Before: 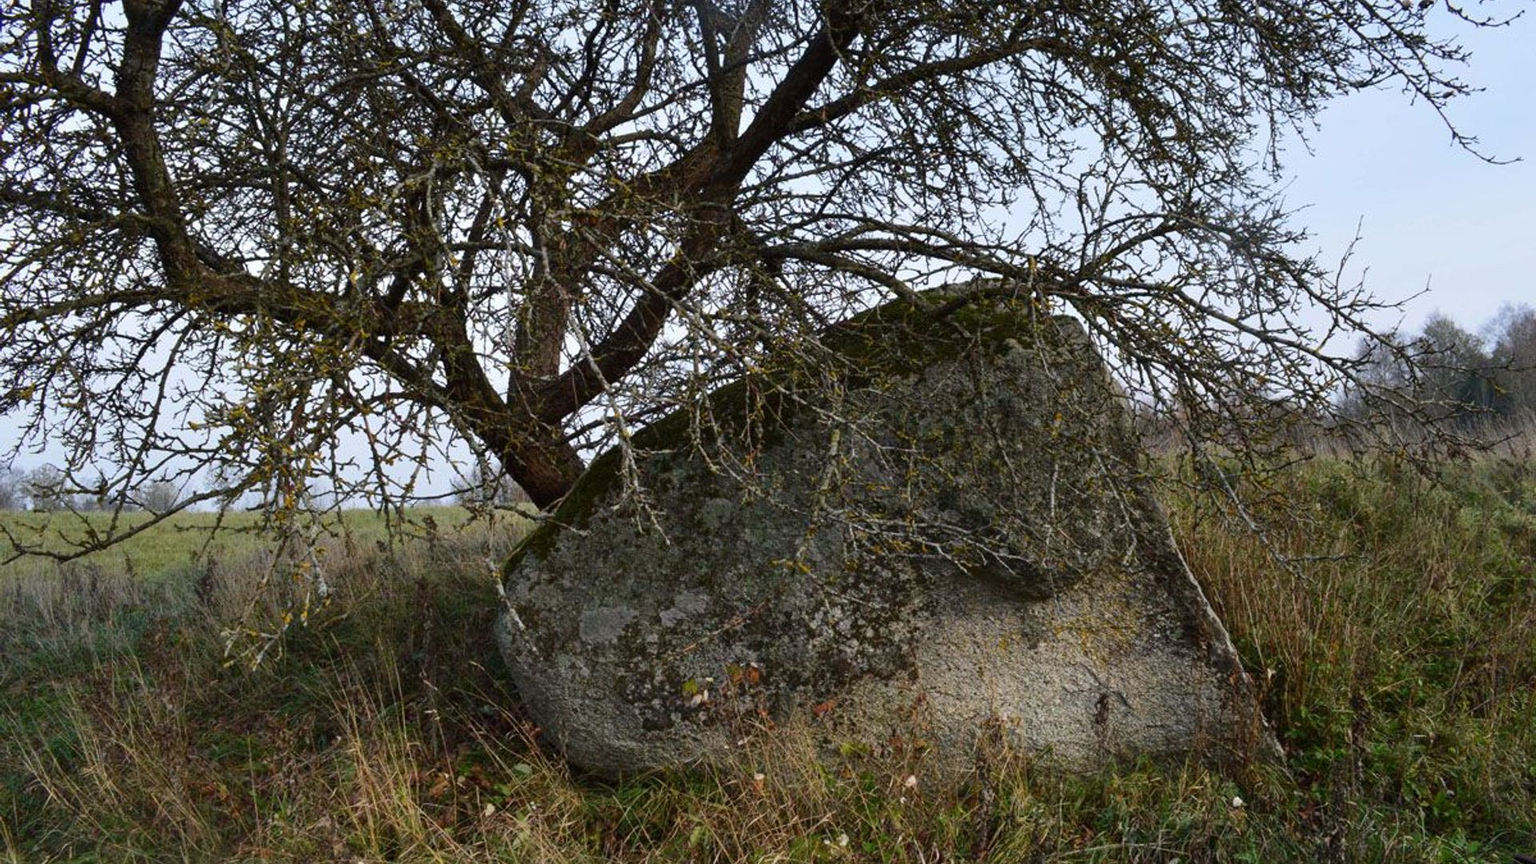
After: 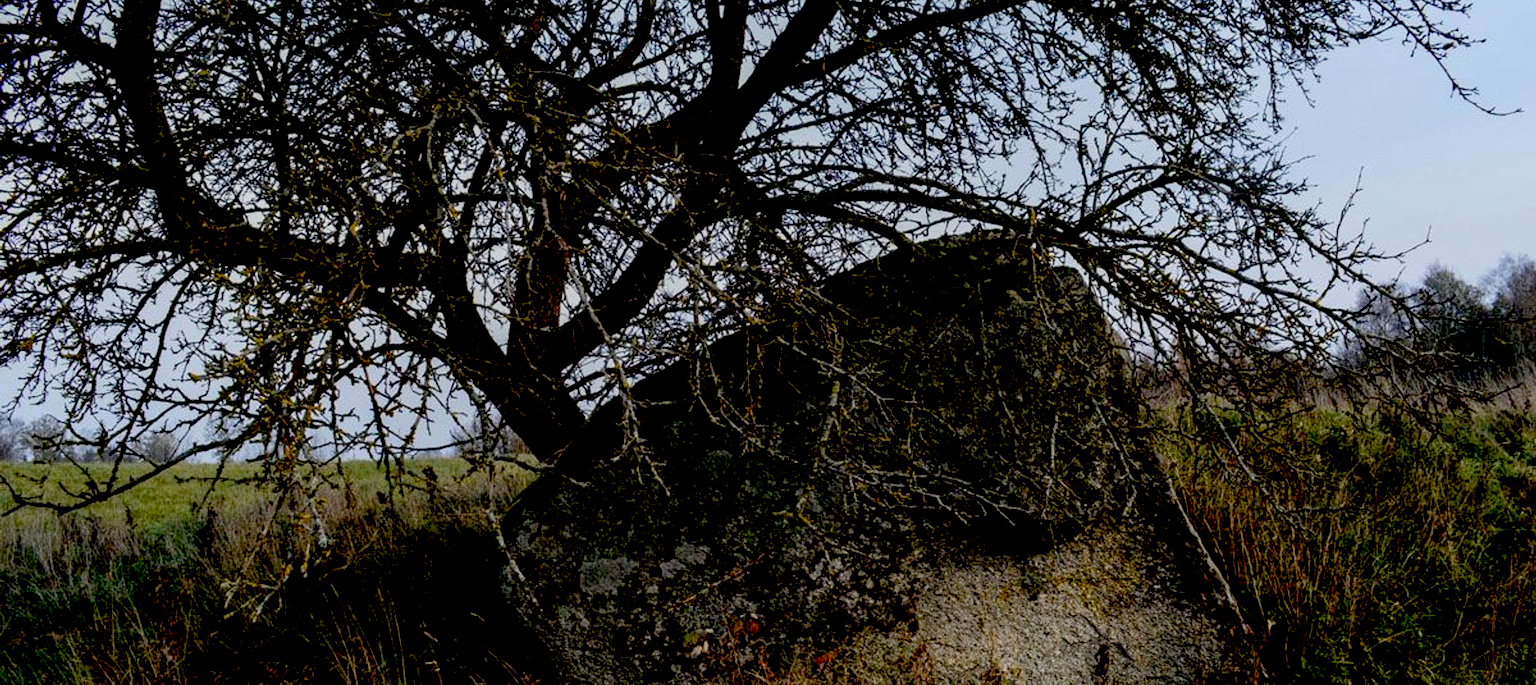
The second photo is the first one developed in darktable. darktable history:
exposure: black level correction 0.056, compensate highlight preservation false
local contrast: detail 110%
crop and rotate: top 5.667%, bottom 14.937%
